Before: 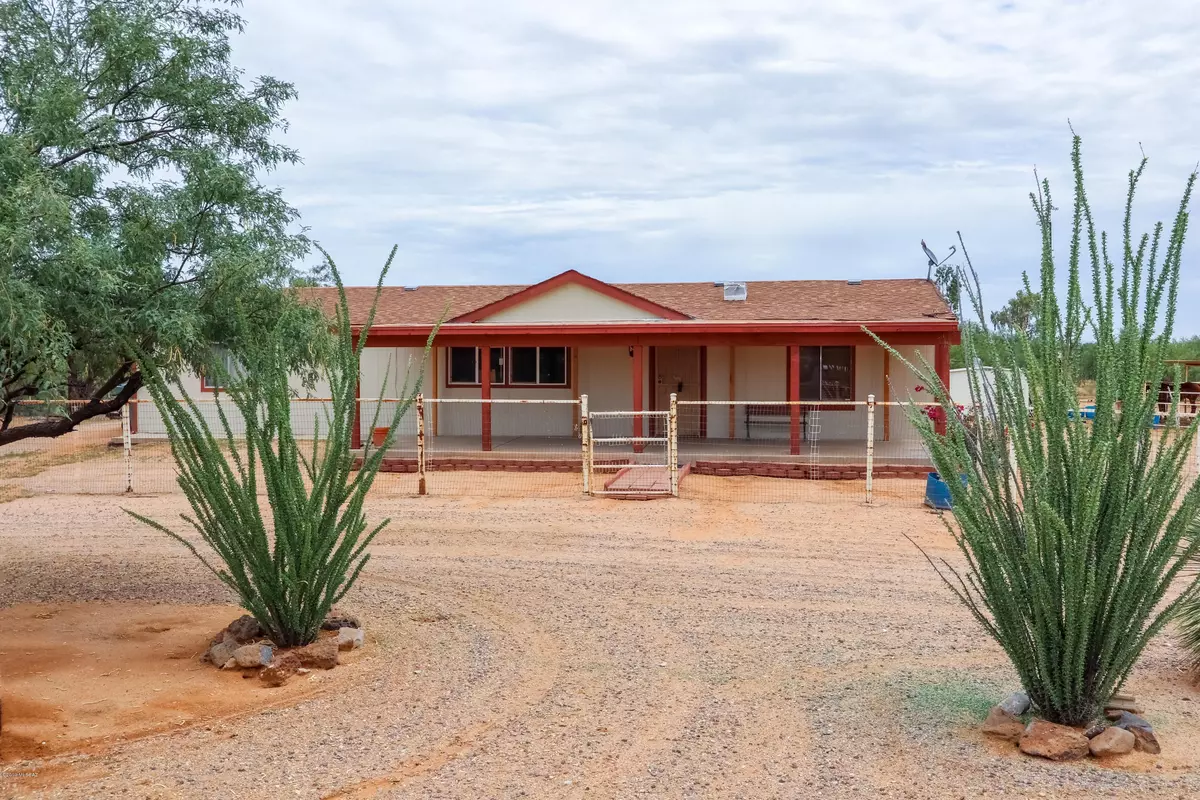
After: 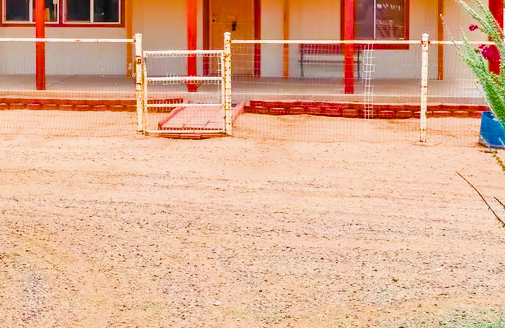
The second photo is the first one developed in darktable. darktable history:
shadows and highlights: soften with gaussian
exposure: black level correction -0.002, exposure 1.115 EV, compensate highlight preservation false
color balance rgb: linear chroma grading › shadows 10%, linear chroma grading › highlights 10%, linear chroma grading › global chroma 15%, linear chroma grading › mid-tones 15%, perceptual saturation grading › global saturation 40%, perceptual saturation grading › highlights -25%, perceptual saturation grading › mid-tones 35%, perceptual saturation grading › shadows 35%, perceptual brilliance grading › global brilliance 11.29%, global vibrance 11.29%
filmic rgb: black relative exposure -7.65 EV, white relative exposure 4.56 EV, hardness 3.61, contrast 1.05
tone equalizer: -7 EV 0.15 EV, -6 EV 0.6 EV, -5 EV 1.15 EV, -4 EV 1.33 EV, -3 EV 1.15 EV, -2 EV 0.6 EV, -1 EV 0.15 EV, mask exposure compensation -0.5 EV
crop: left 37.221%, top 45.169%, right 20.63%, bottom 13.777%
